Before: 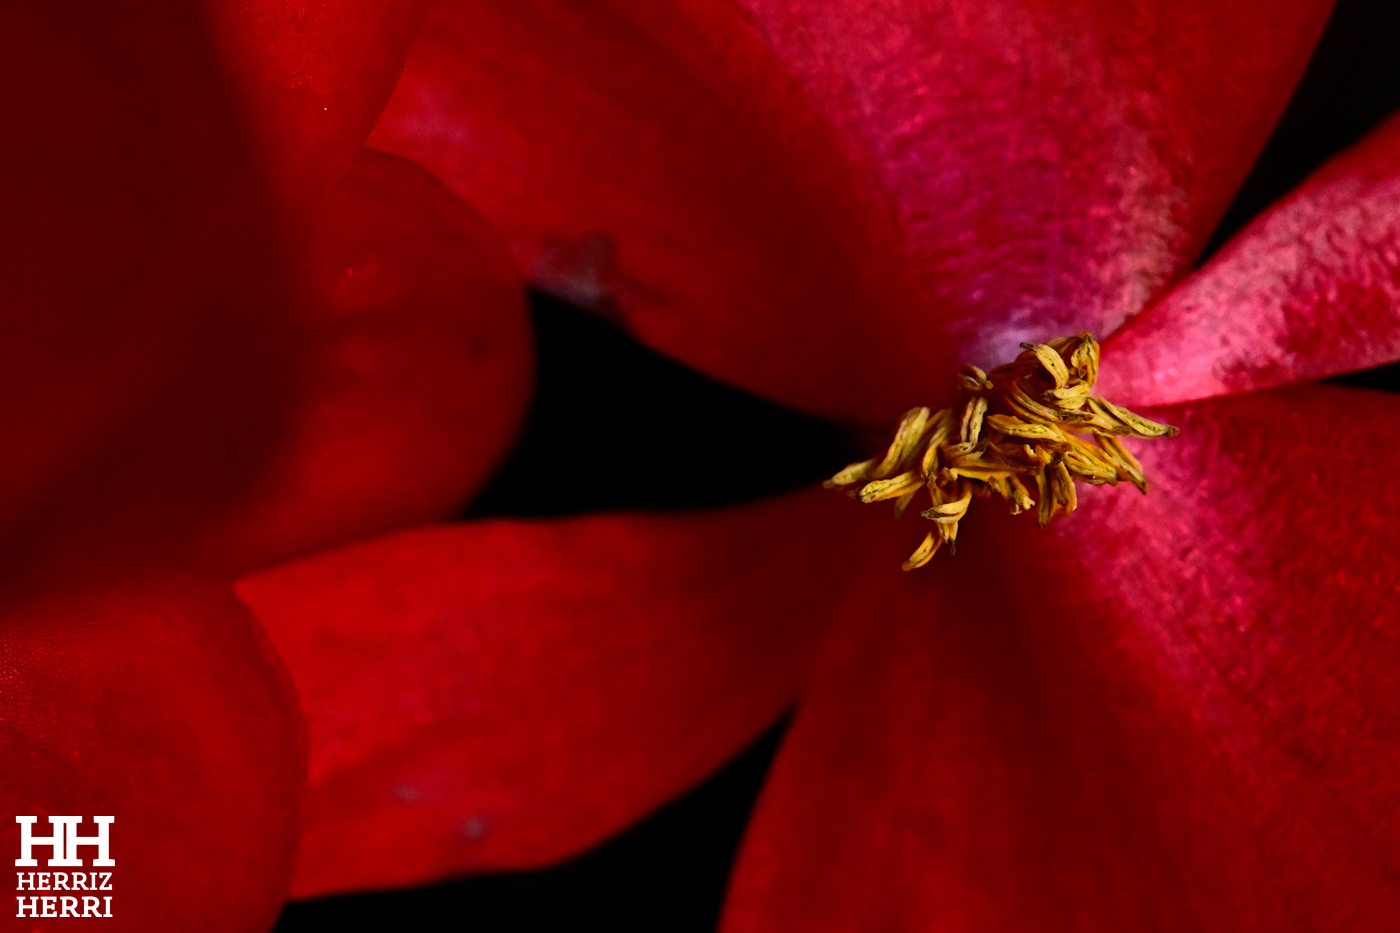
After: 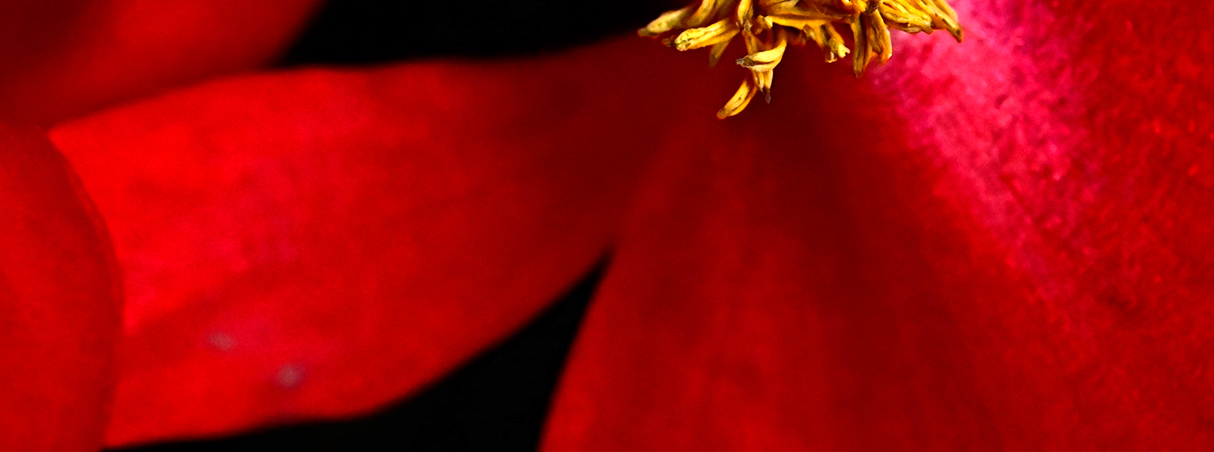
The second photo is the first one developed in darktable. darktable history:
crop and rotate: left 13.272%, top 48.658%, bottom 2.813%
exposure: exposure 0.945 EV, compensate highlight preservation false
